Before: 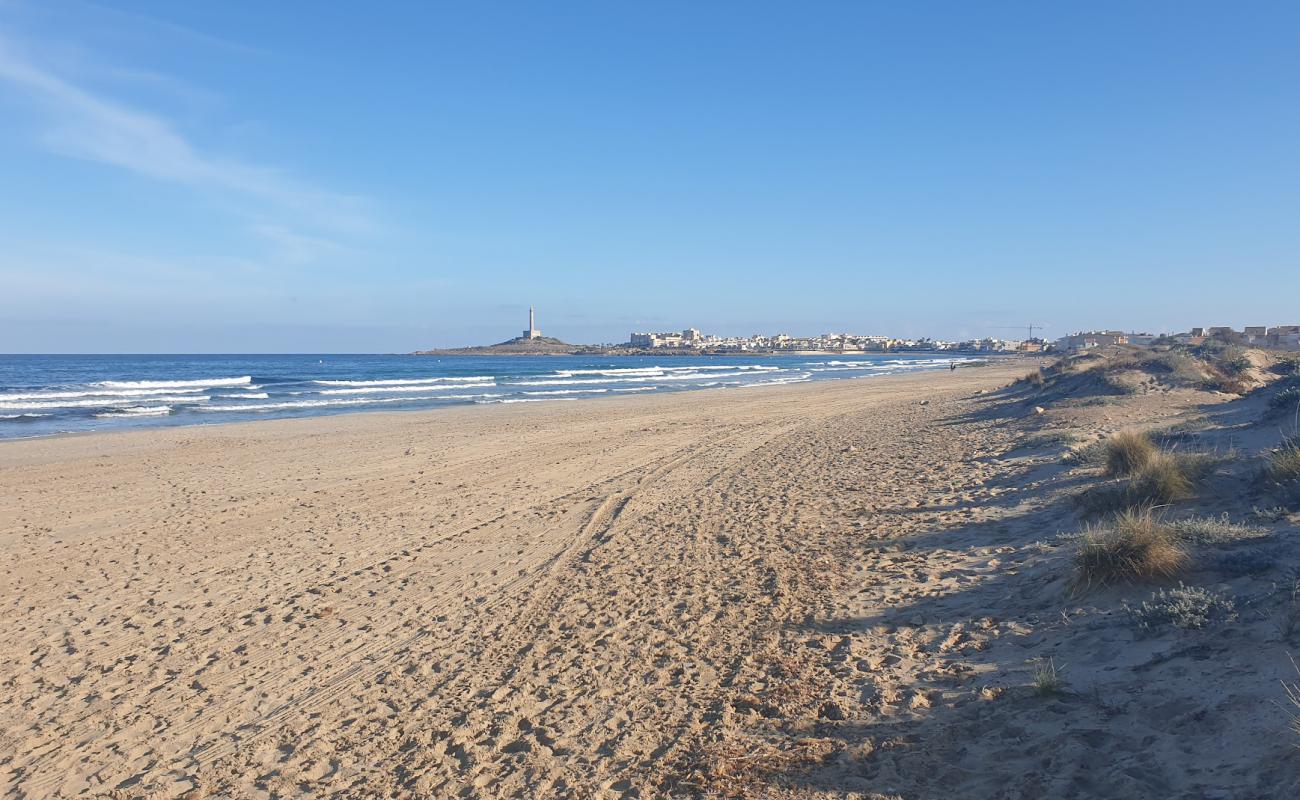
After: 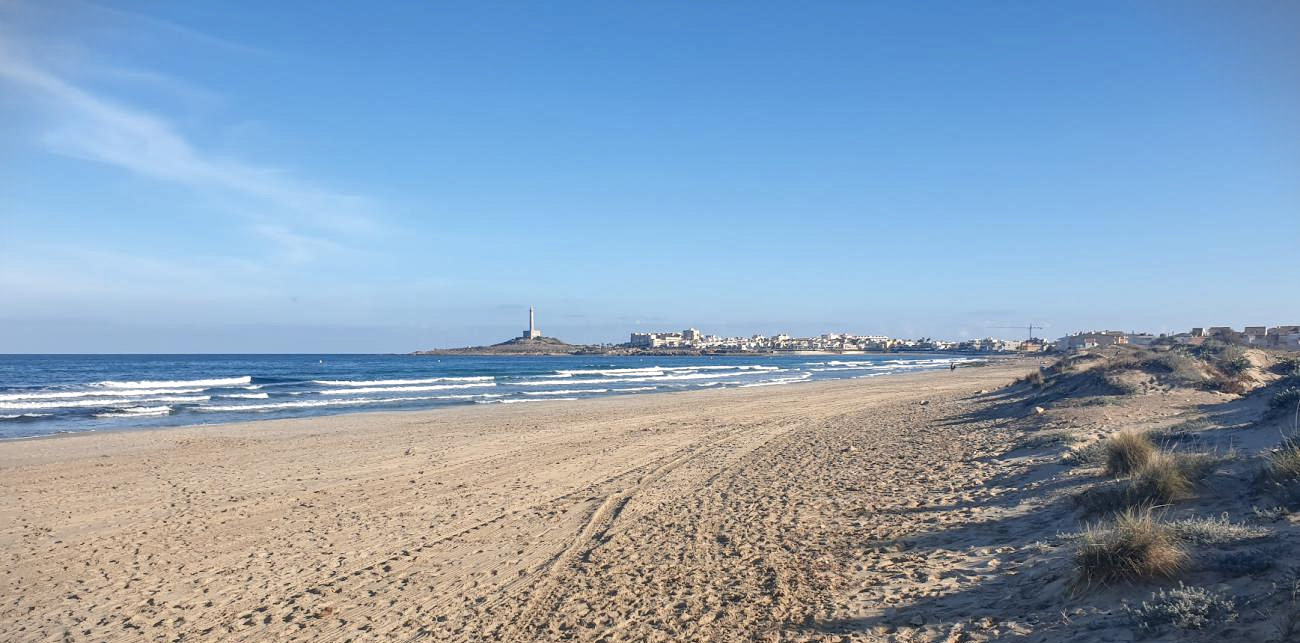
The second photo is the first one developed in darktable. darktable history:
crop: bottom 19.576%
vignetting: fall-off start 99.71%, width/height ratio 1.308
local contrast: detail 142%
